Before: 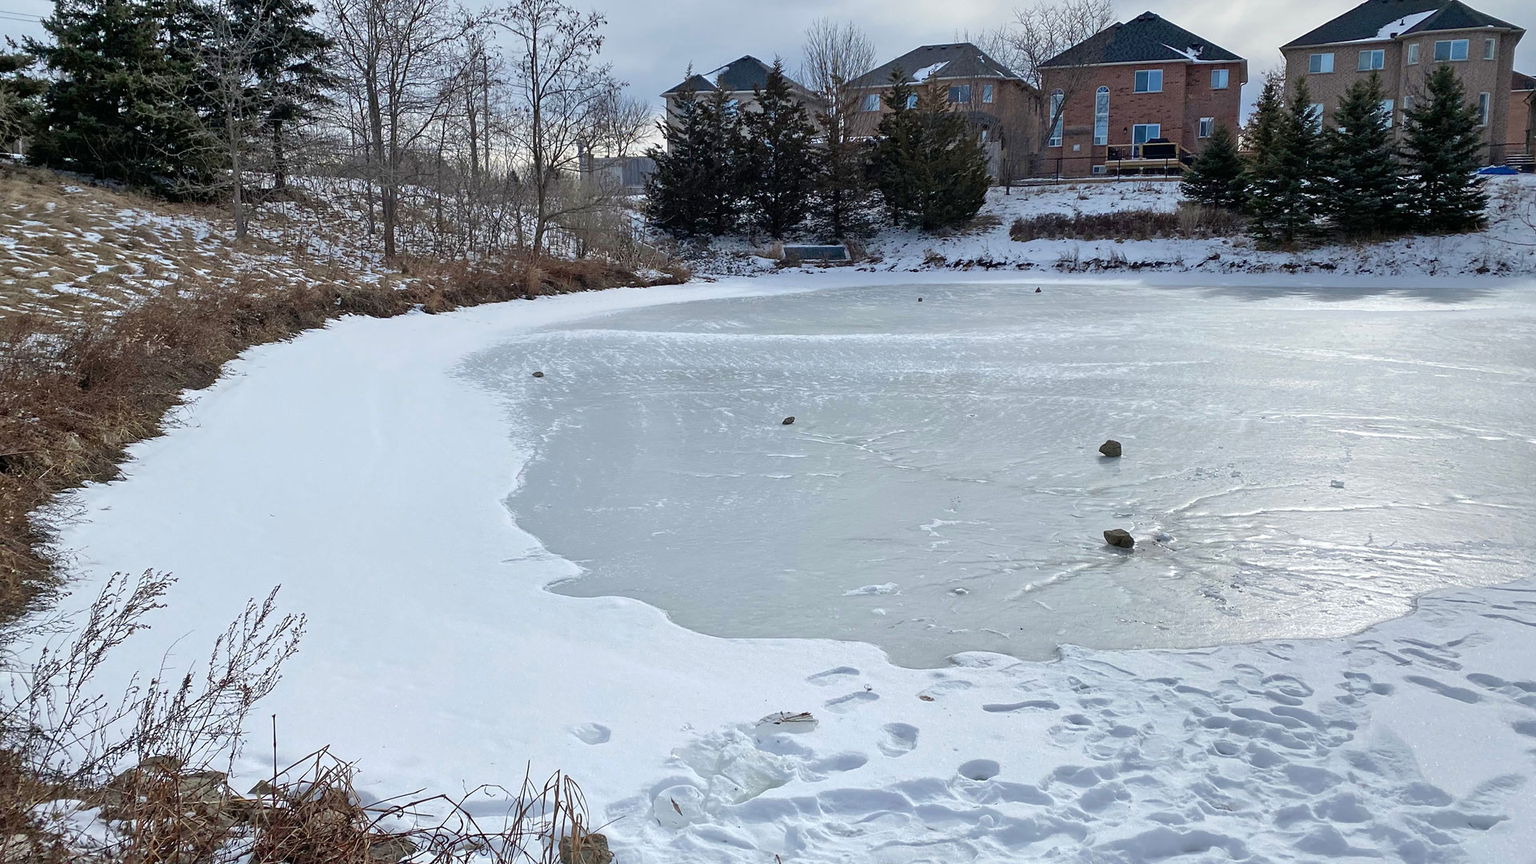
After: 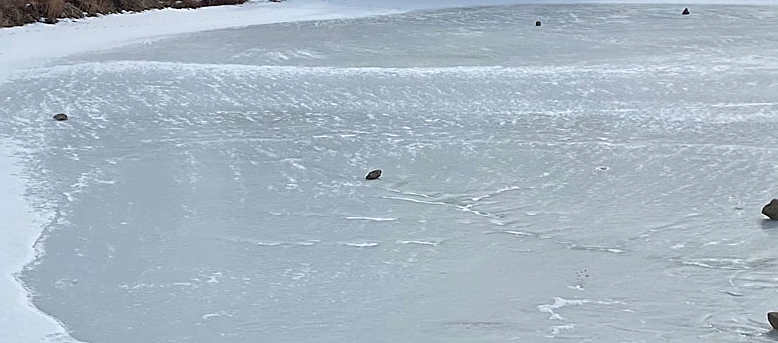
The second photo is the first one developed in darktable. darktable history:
crop: left 31.889%, top 32.53%, right 27.584%, bottom 35.684%
sharpen: on, module defaults
